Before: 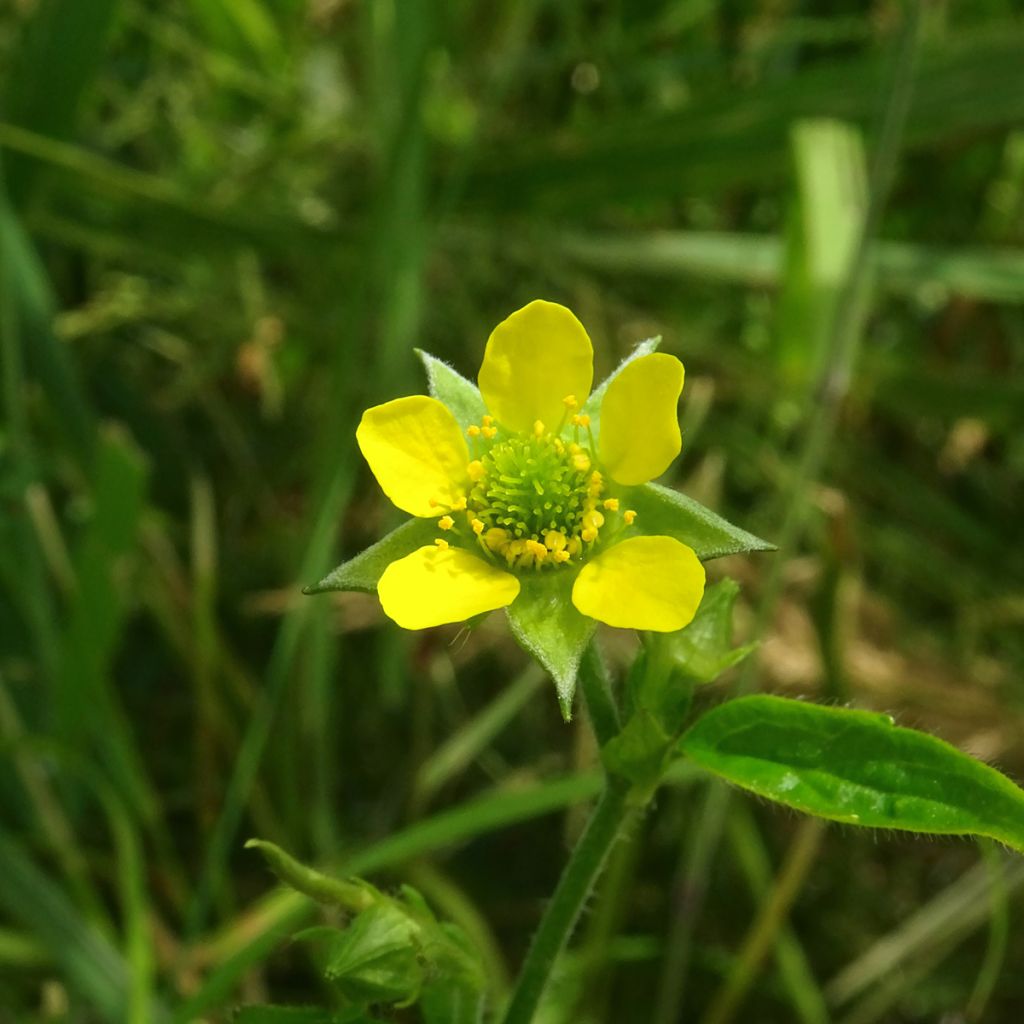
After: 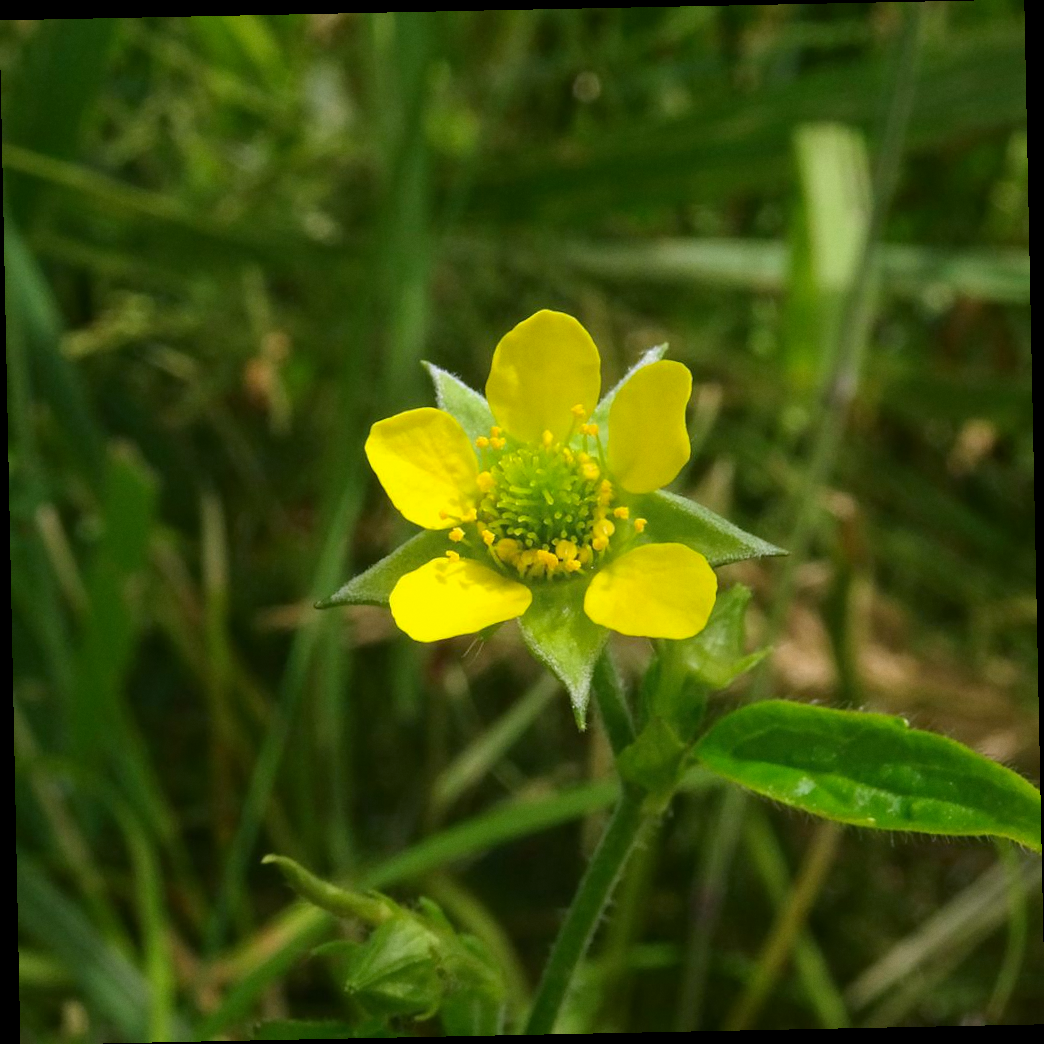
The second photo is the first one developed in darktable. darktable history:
rotate and perspective: rotation -1.17°, automatic cropping off
shadows and highlights: shadows -20, white point adjustment -2, highlights -35
grain: coarseness 14.57 ISO, strength 8.8%
white balance: red 1.042, blue 1.17
